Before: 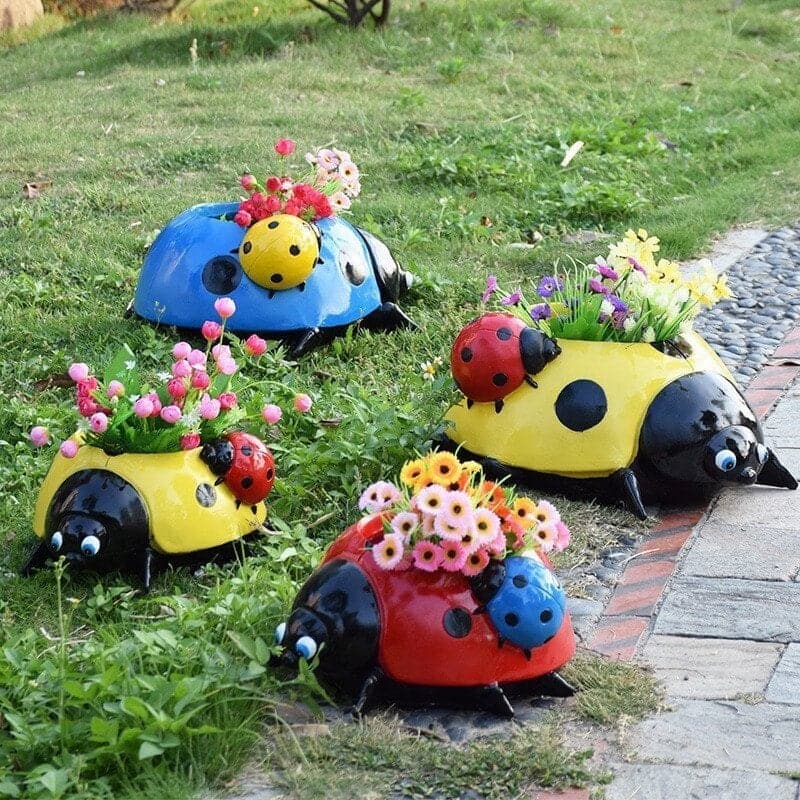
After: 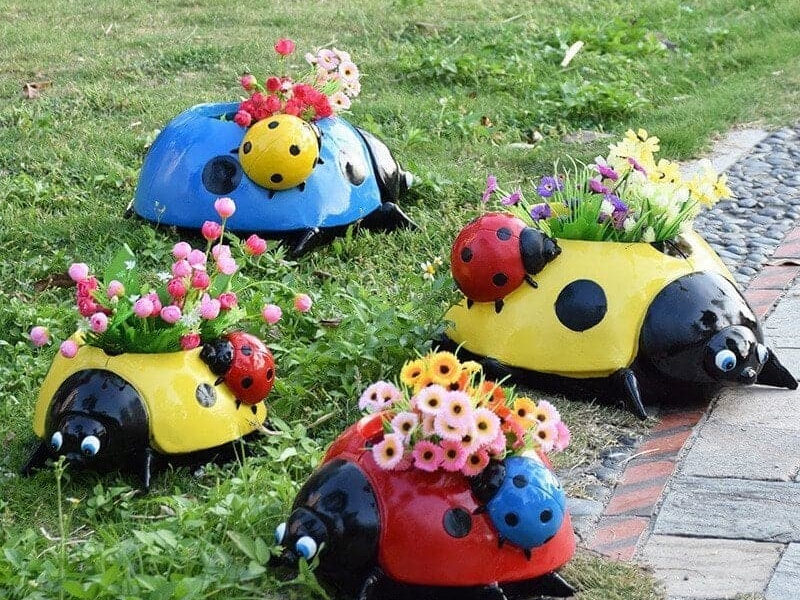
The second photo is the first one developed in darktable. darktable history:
crop and rotate: top 12.5%, bottom 12.5%
white balance: emerald 1
